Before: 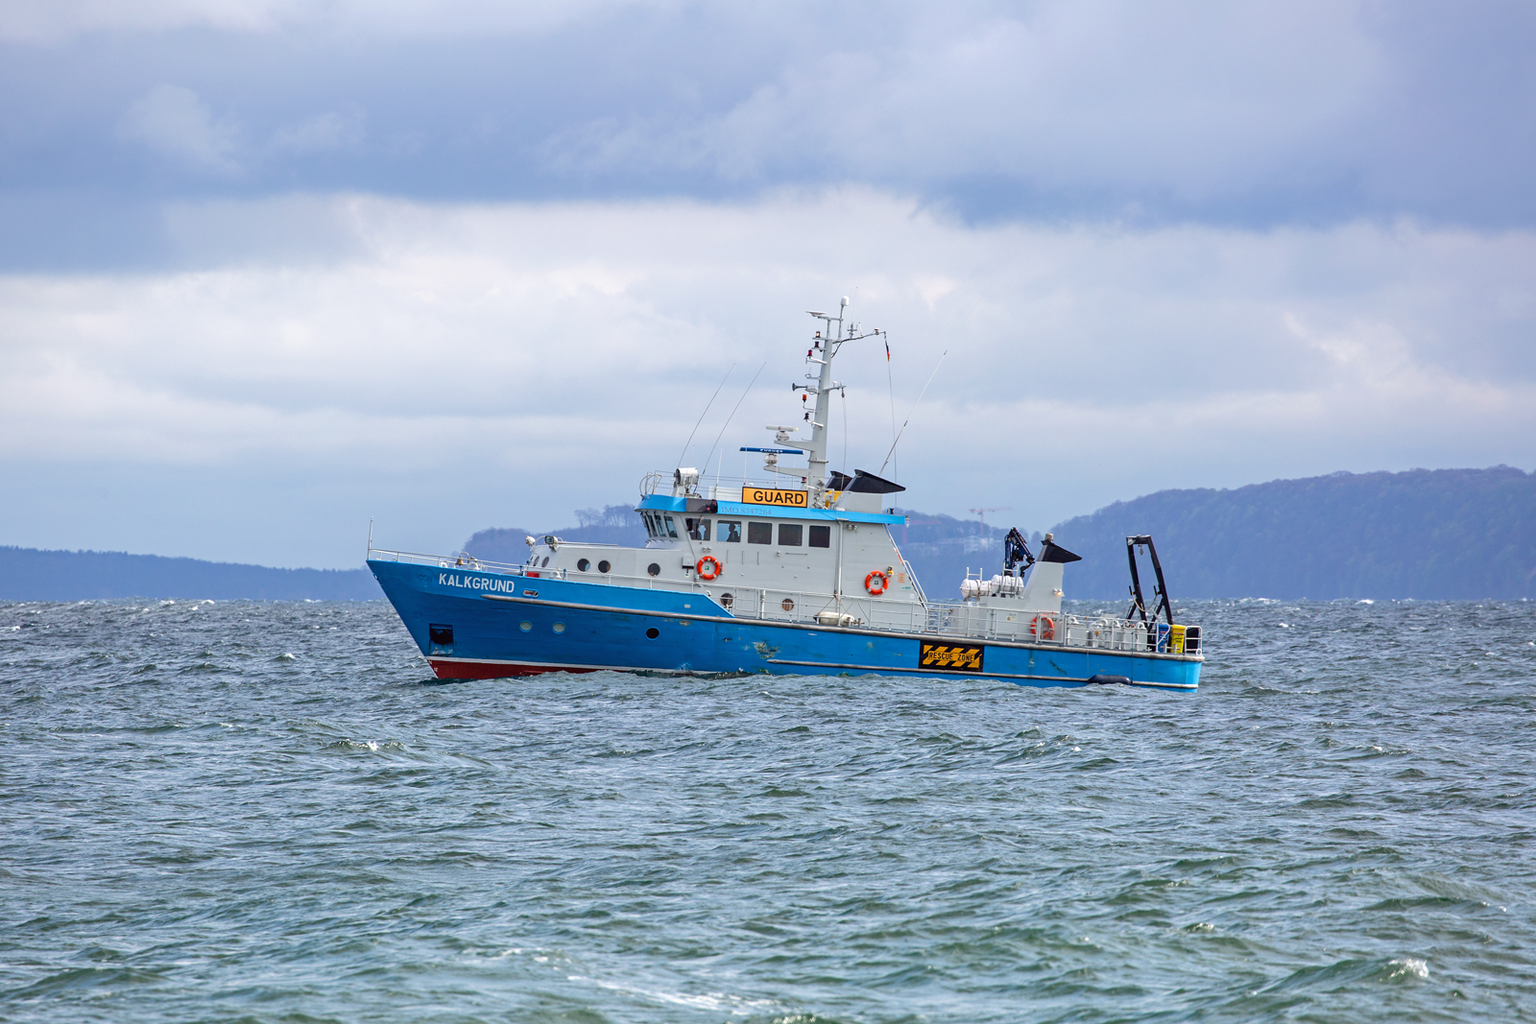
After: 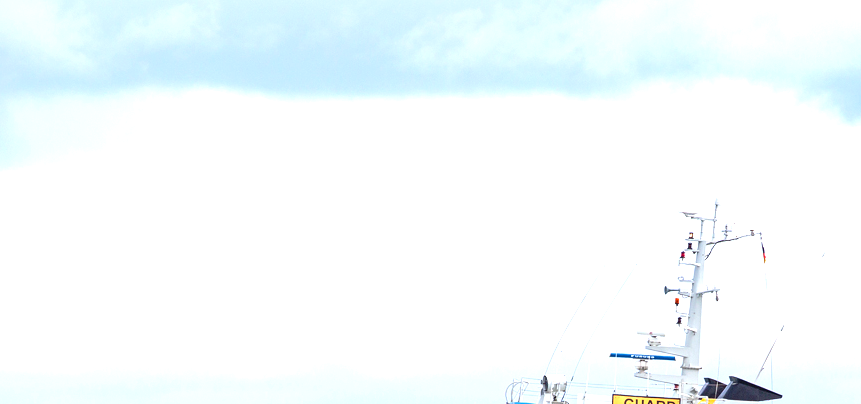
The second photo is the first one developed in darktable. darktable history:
crop: left 10.078%, top 10.656%, right 36.082%, bottom 51.426%
exposure: black level correction 0, exposure 1.095 EV, compensate highlight preservation false
